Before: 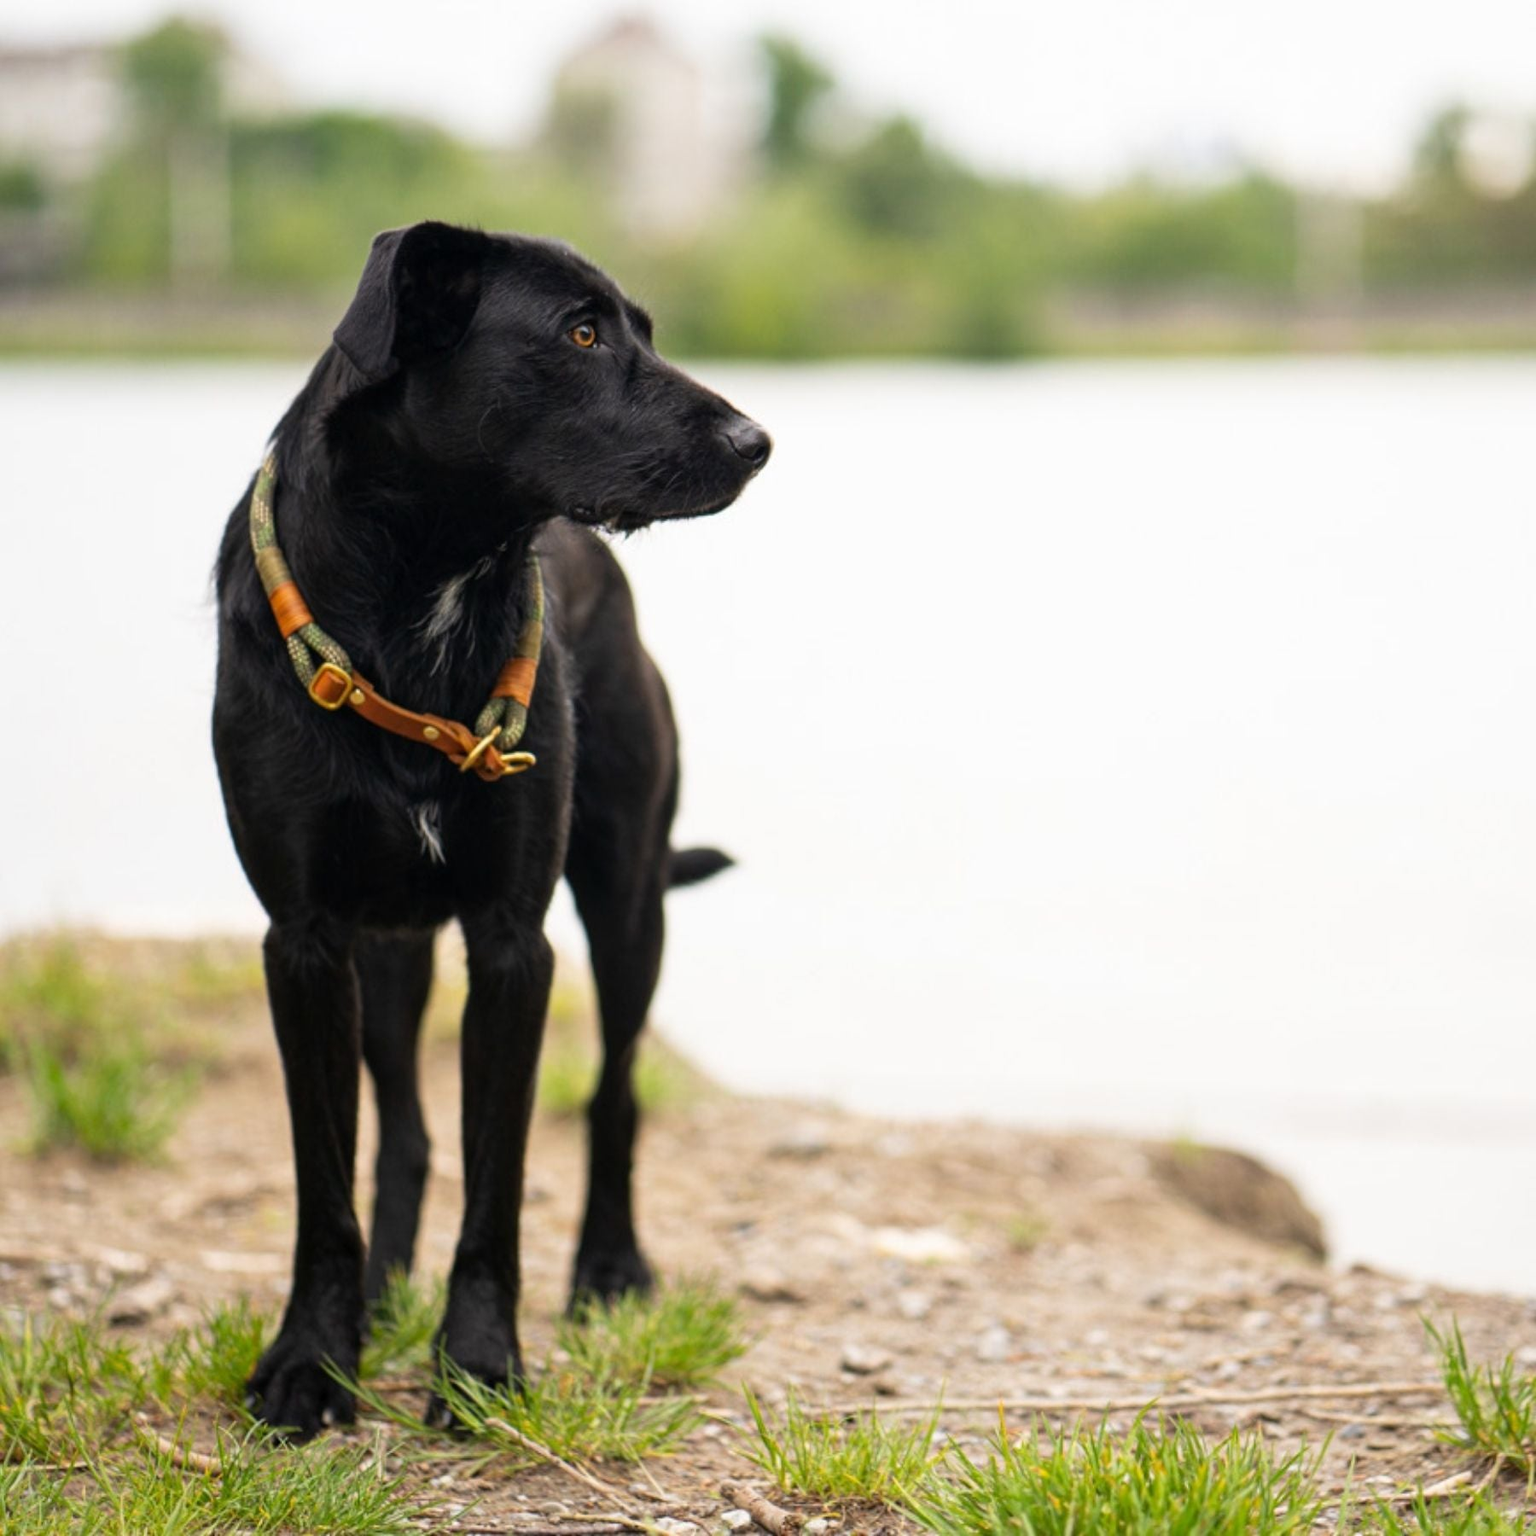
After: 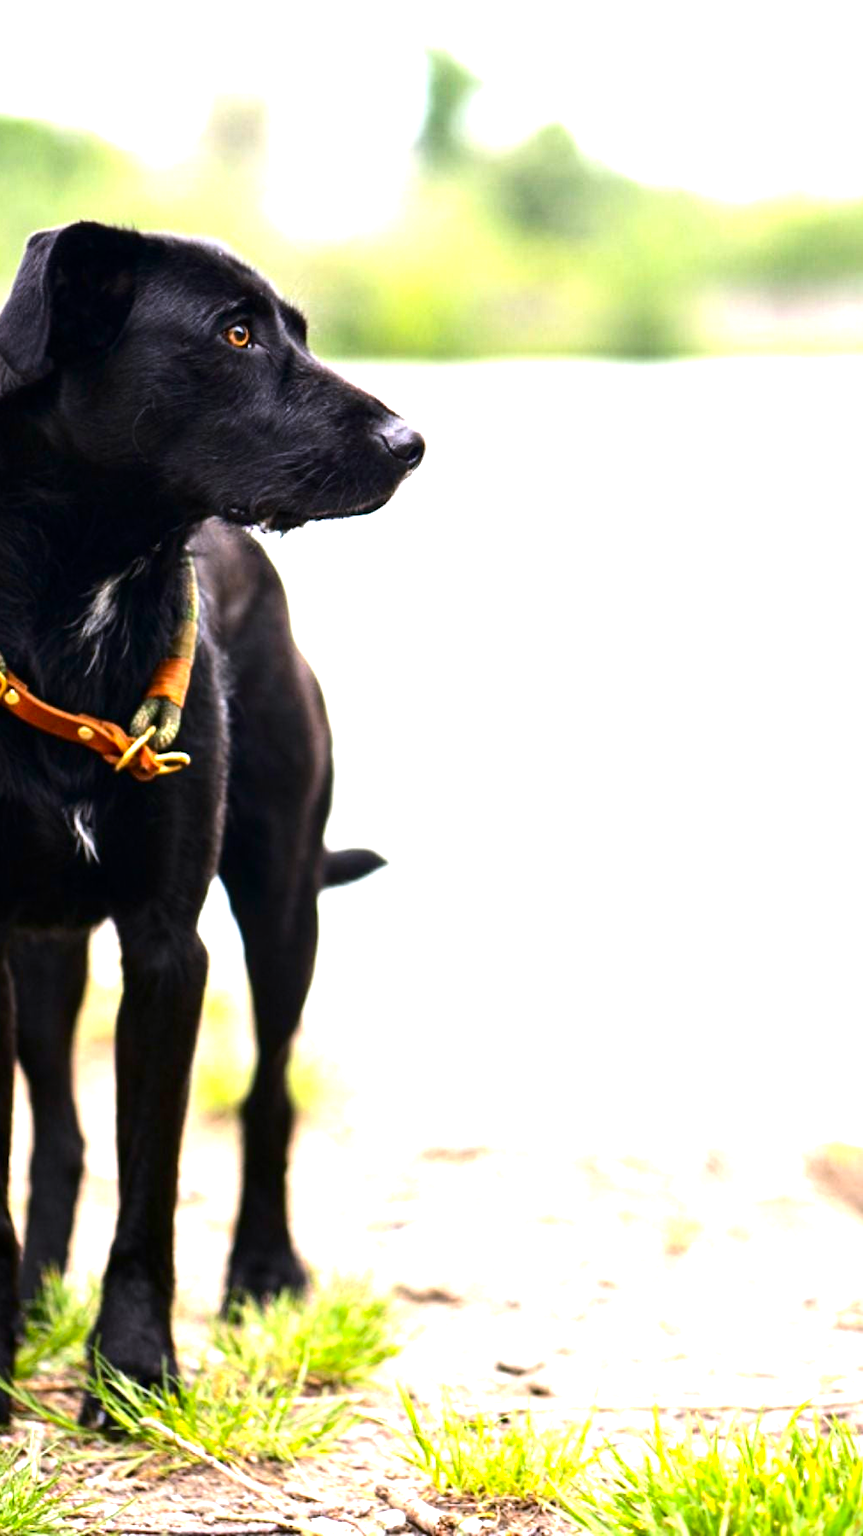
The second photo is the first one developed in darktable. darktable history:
crop and rotate: left 22.516%, right 21.234%
white balance: red 1.004, blue 1.096
base curve: curves: ch0 [(0, 0) (0.989, 0.992)], preserve colors none
color correction: saturation 0.99
tone equalizer: -8 EV -0.417 EV, -7 EV -0.389 EV, -6 EV -0.333 EV, -5 EV -0.222 EV, -3 EV 0.222 EV, -2 EV 0.333 EV, -1 EV 0.389 EV, +0 EV 0.417 EV, edges refinement/feathering 500, mask exposure compensation -1.57 EV, preserve details no
exposure: black level correction 0, exposure 1.1 EV, compensate exposure bias true, compensate highlight preservation false
contrast brightness saturation: contrast 0.12, brightness -0.12, saturation 0.2
